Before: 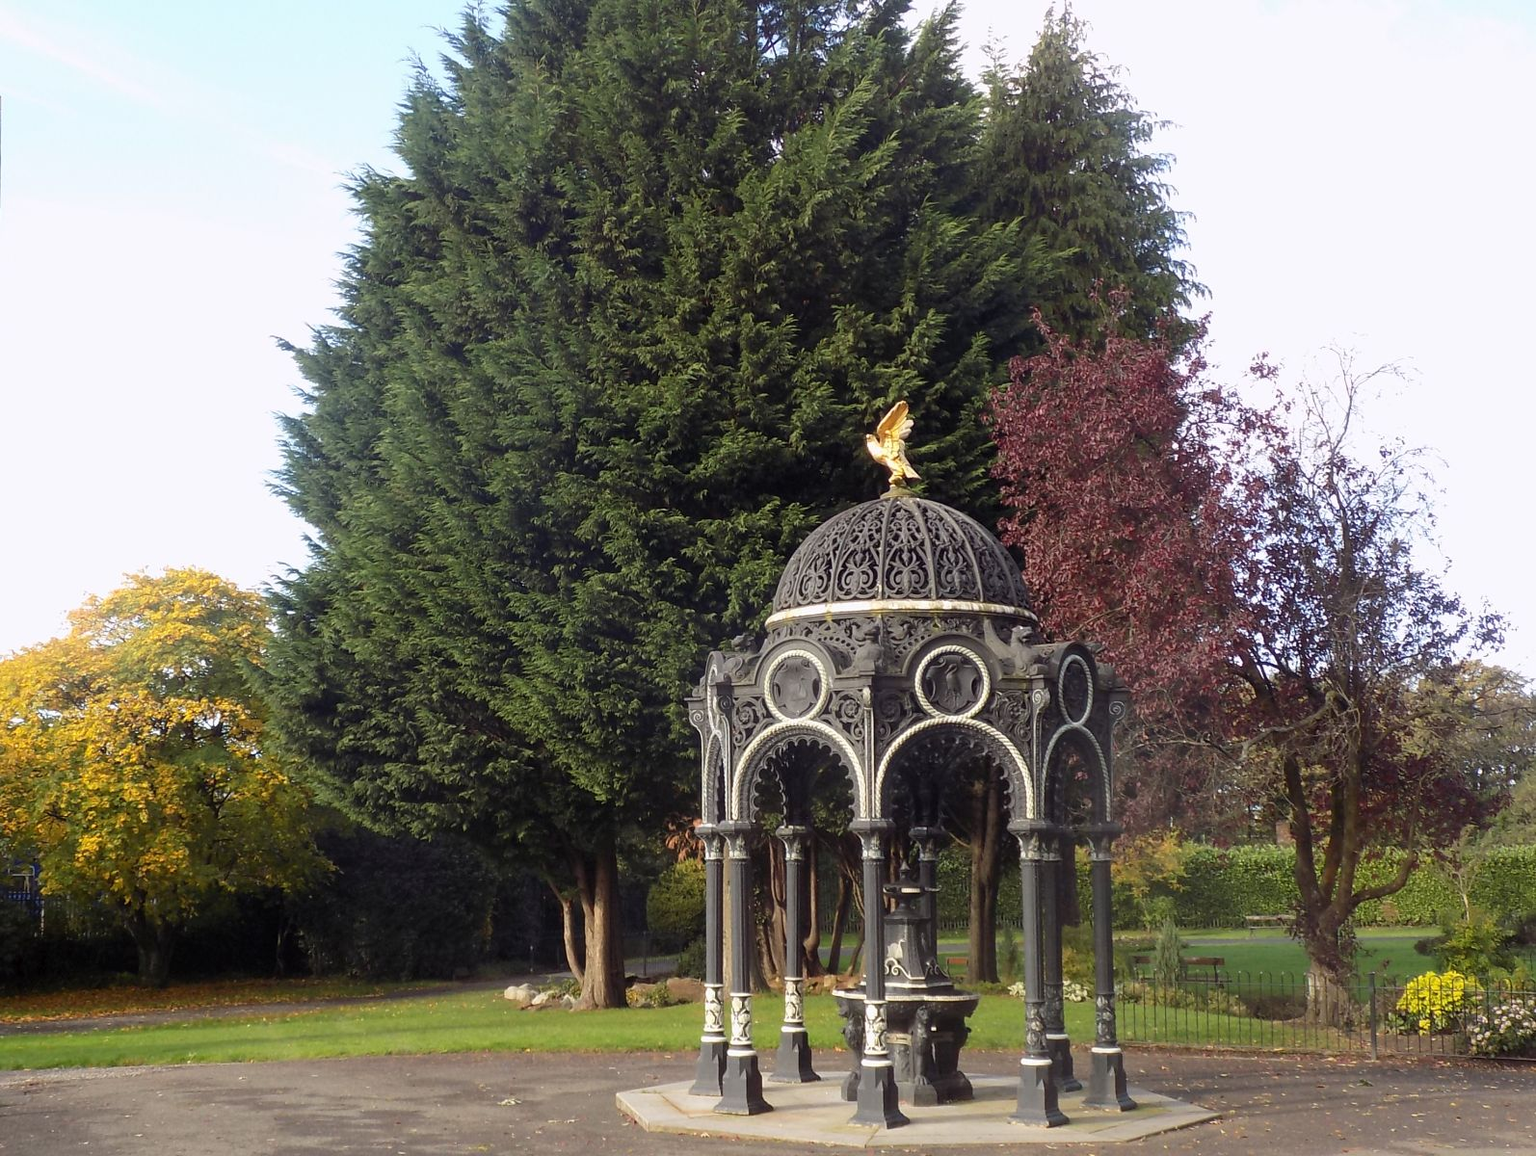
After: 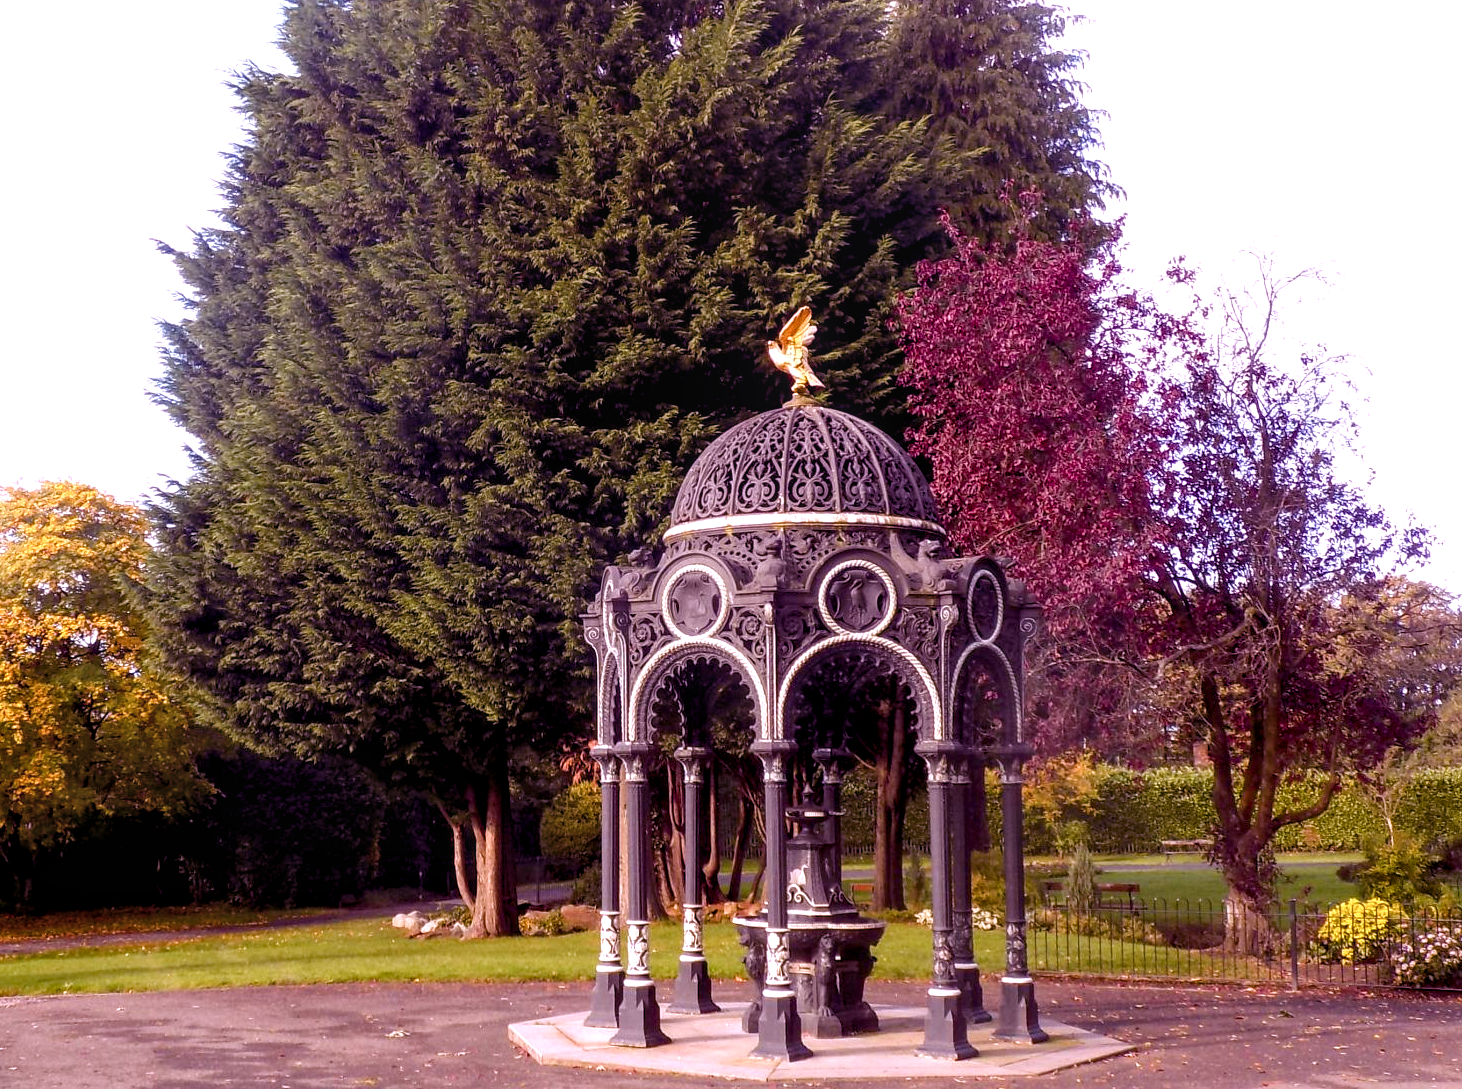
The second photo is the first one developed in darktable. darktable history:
crop and rotate: left 8.262%, top 9.226%
local contrast: on, module defaults
color balance rgb: shadows lift › luminance -21.66%, shadows lift › chroma 8.98%, shadows lift › hue 283.37°, power › chroma 1.55%, power › hue 25.59°, highlights gain › luminance 6.08%, highlights gain › chroma 2.55%, highlights gain › hue 90°, global offset › luminance -0.87%, perceptual saturation grading › global saturation 27.49%, perceptual saturation grading › highlights -28.39%, perceptual saturation grading › mid-tones 15.22%, perceptual saturation grading › shadows 33.98%, perceptual brilliance grading › highlights 10%, perceptual brilliance grading › mid-tones 5%
color correction: highlights a* 15.03, highlights b* -25.07
